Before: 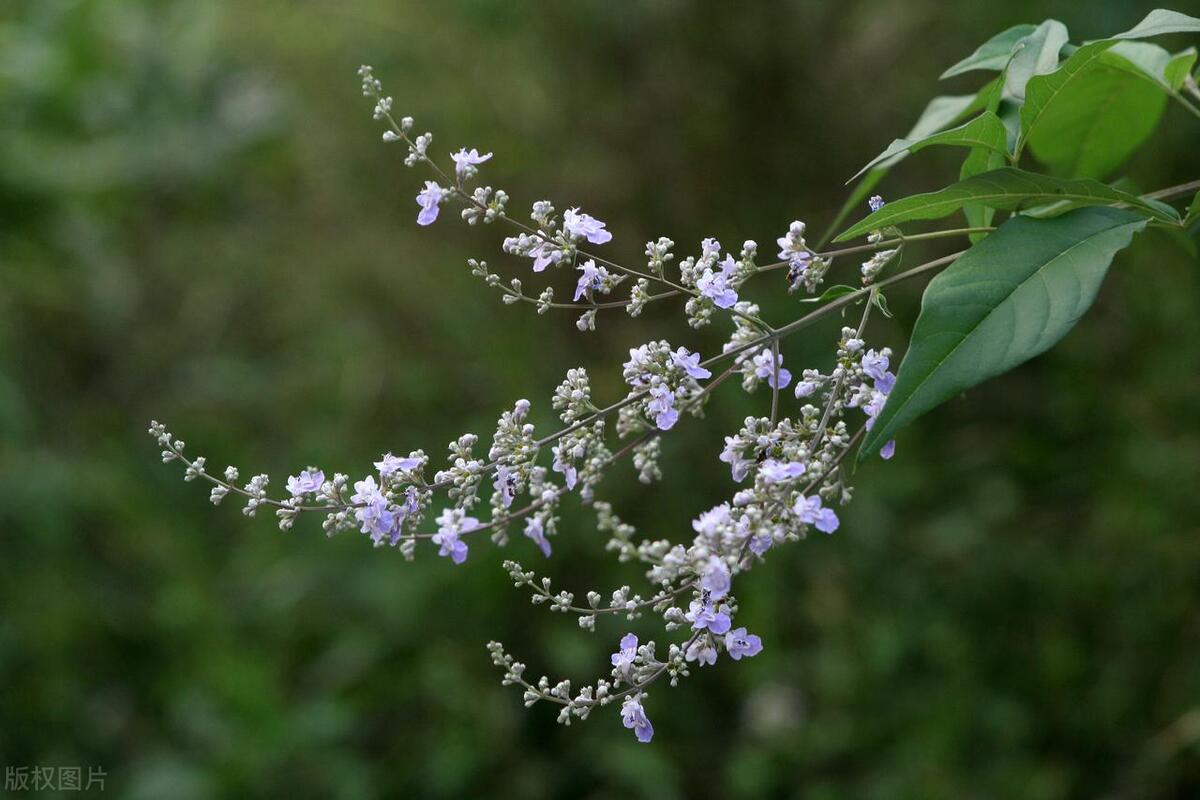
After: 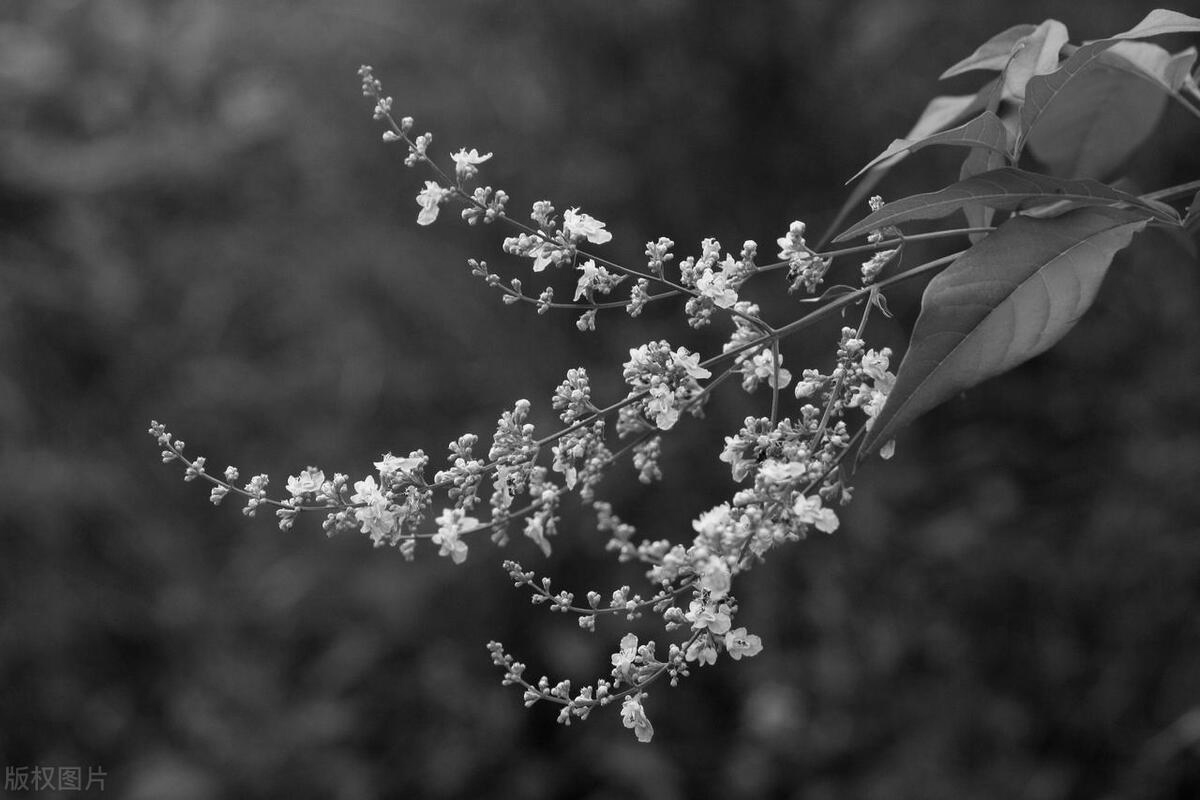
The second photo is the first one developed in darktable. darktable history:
color calibration: output gray [0.28, 0.41, 0.31, 0], gray › normalize channels true, illuminant same as pipeline (D50), adaptation XYZ, x 0.347, y 0.358, temperature 5010.71 K, gamut compression 0.017
